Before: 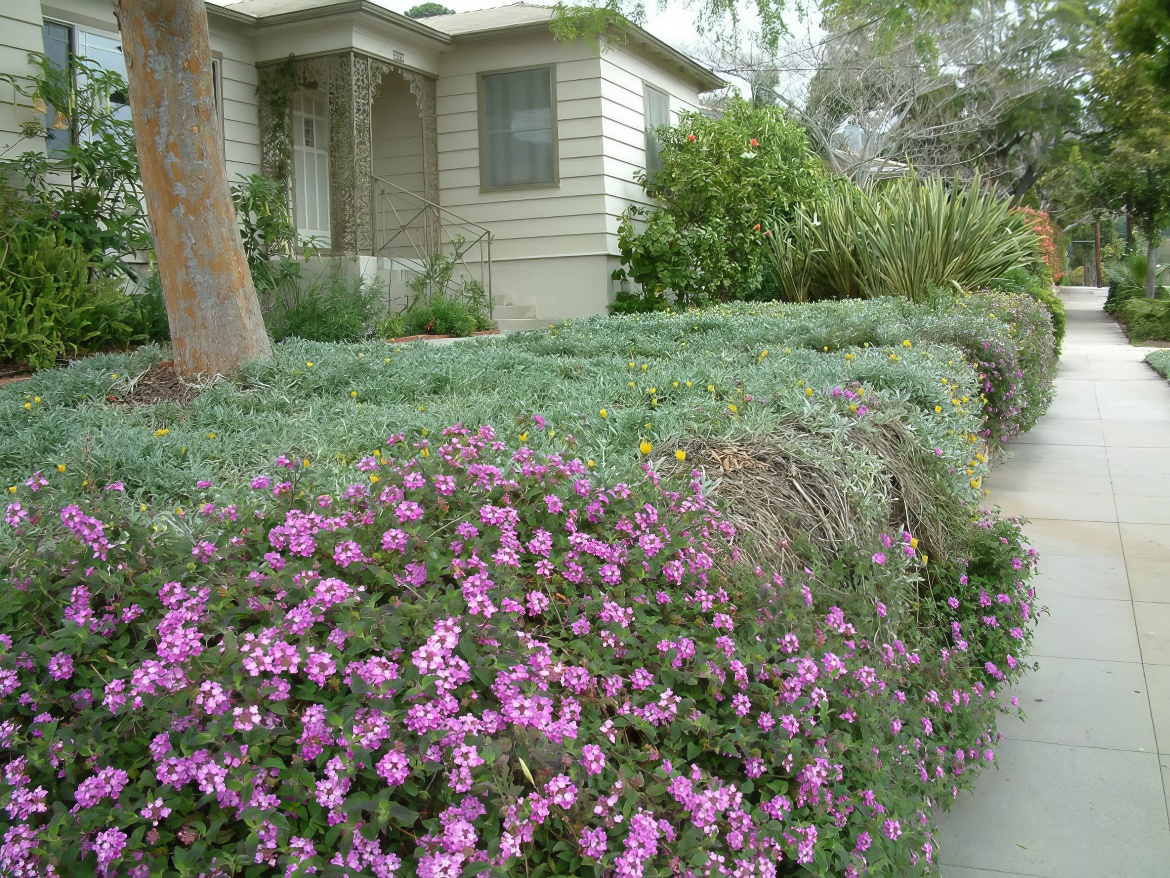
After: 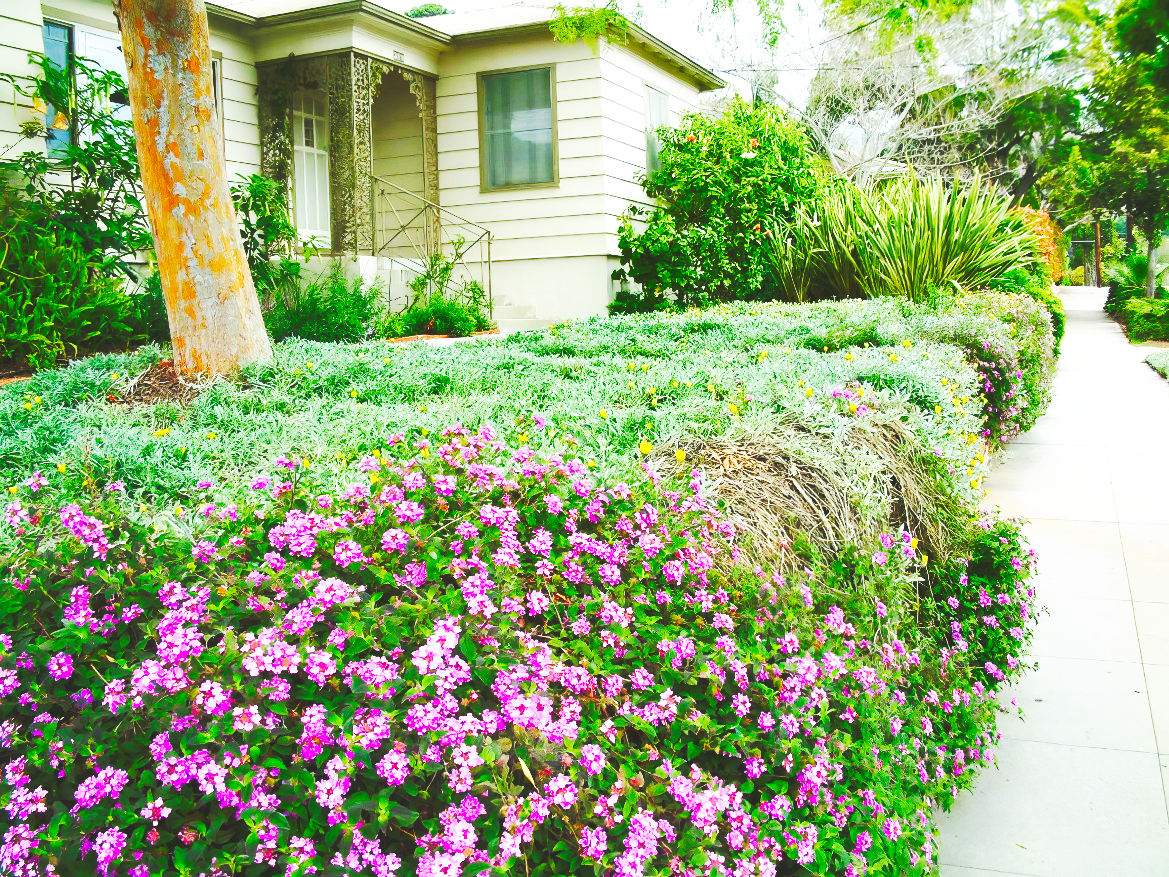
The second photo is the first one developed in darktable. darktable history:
base curve: curves: ch0 [(0, 0.015) (0.085, 0.116) (0.134, 0.298) (0.19, 0.545) (0.296, 0.764) (0.599, 0.982) (1, 1)], preserve colors none
contrast brightness saturation: saturation 0.5
shadows and highlights: radius 125.46, shadows 30.51, highlights -30.51, low approximation 0.01, soften with gaussian
